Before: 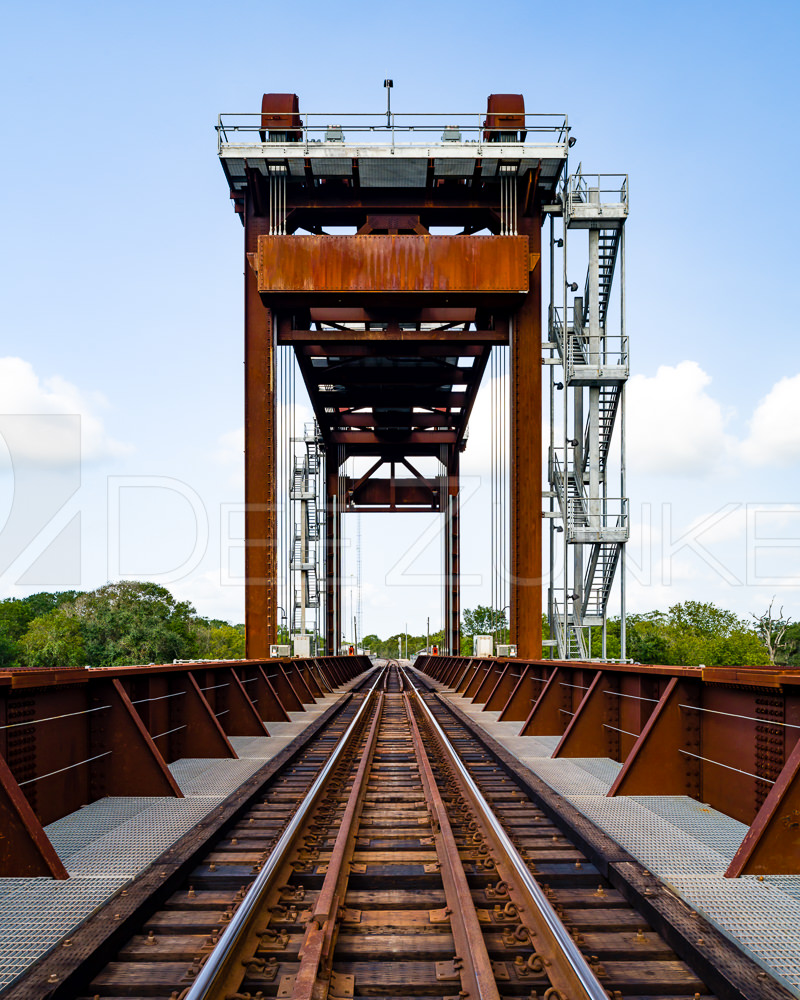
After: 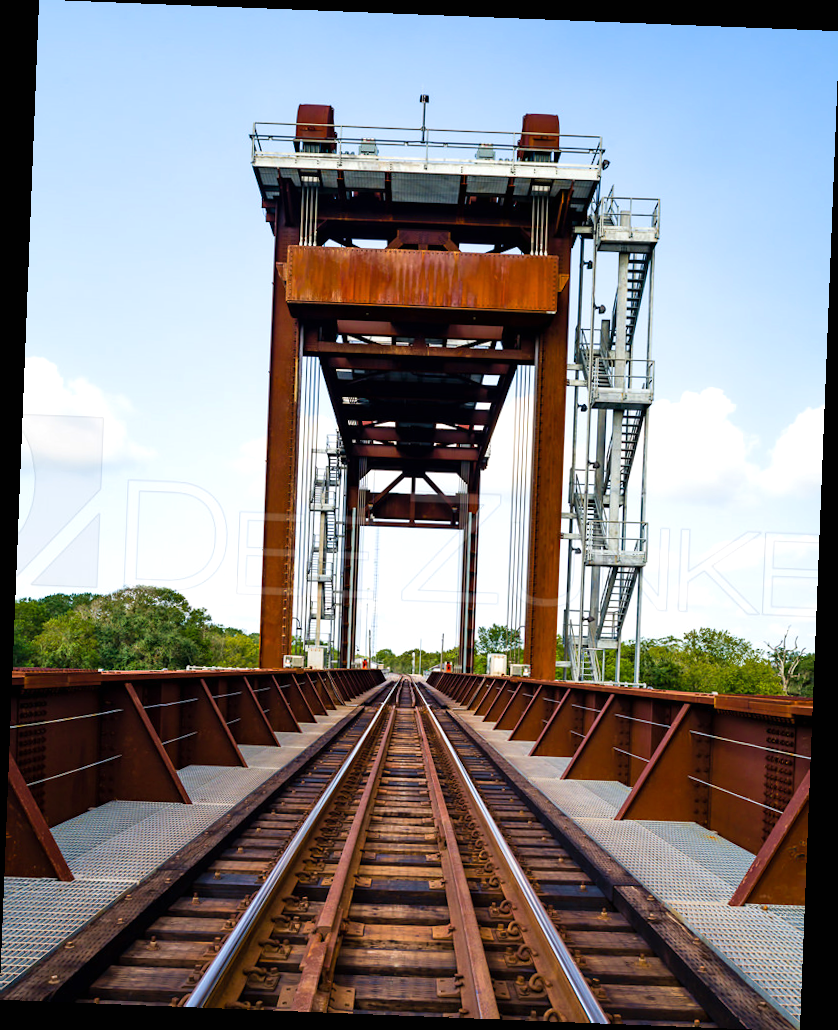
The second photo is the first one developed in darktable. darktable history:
velvia: on, module defaults
exposure: black level correction 0, exposure 0.5 EV, compensate exposure bias true, compensate highlight preservation false
rotate and perspective: rotation 2.27°, automatic cropping off
